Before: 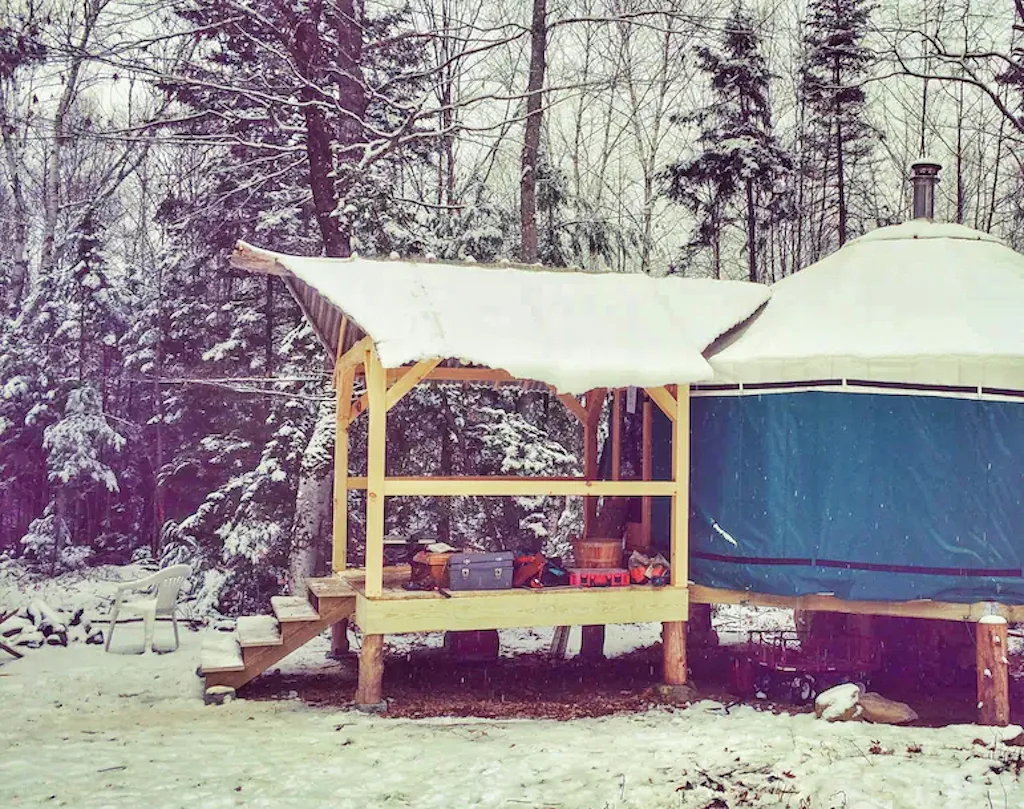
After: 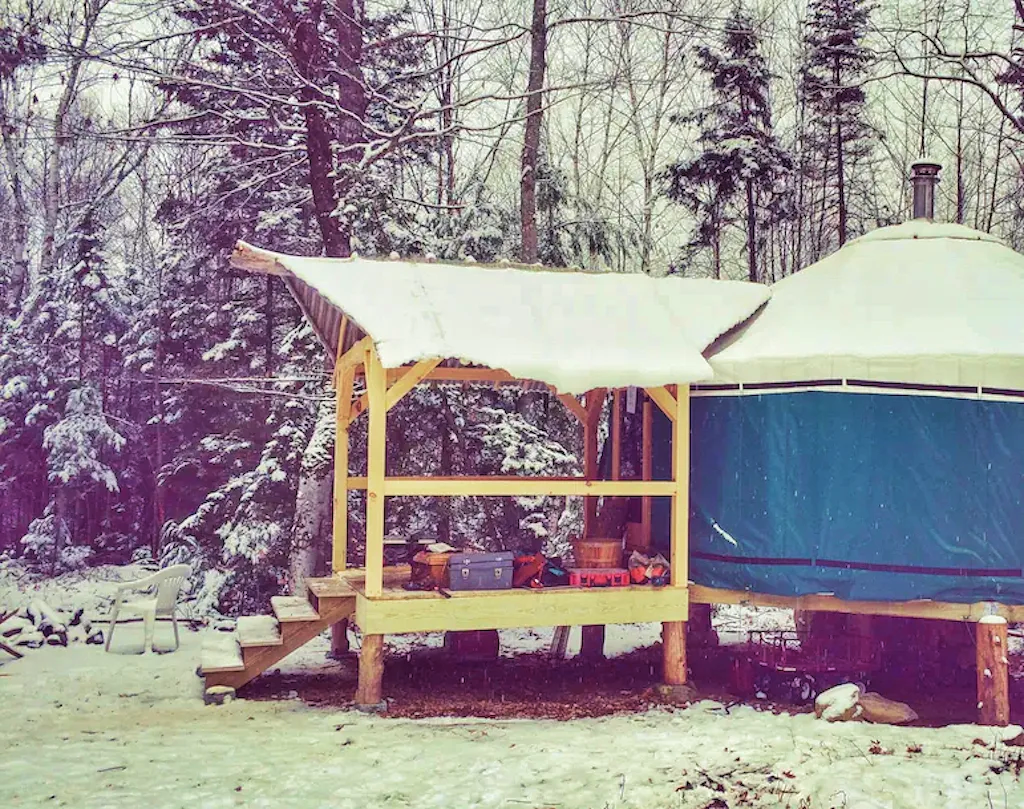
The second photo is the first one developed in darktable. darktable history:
shadows and highlights: shadows 25, highlights -25
velvia: on, module defaults
